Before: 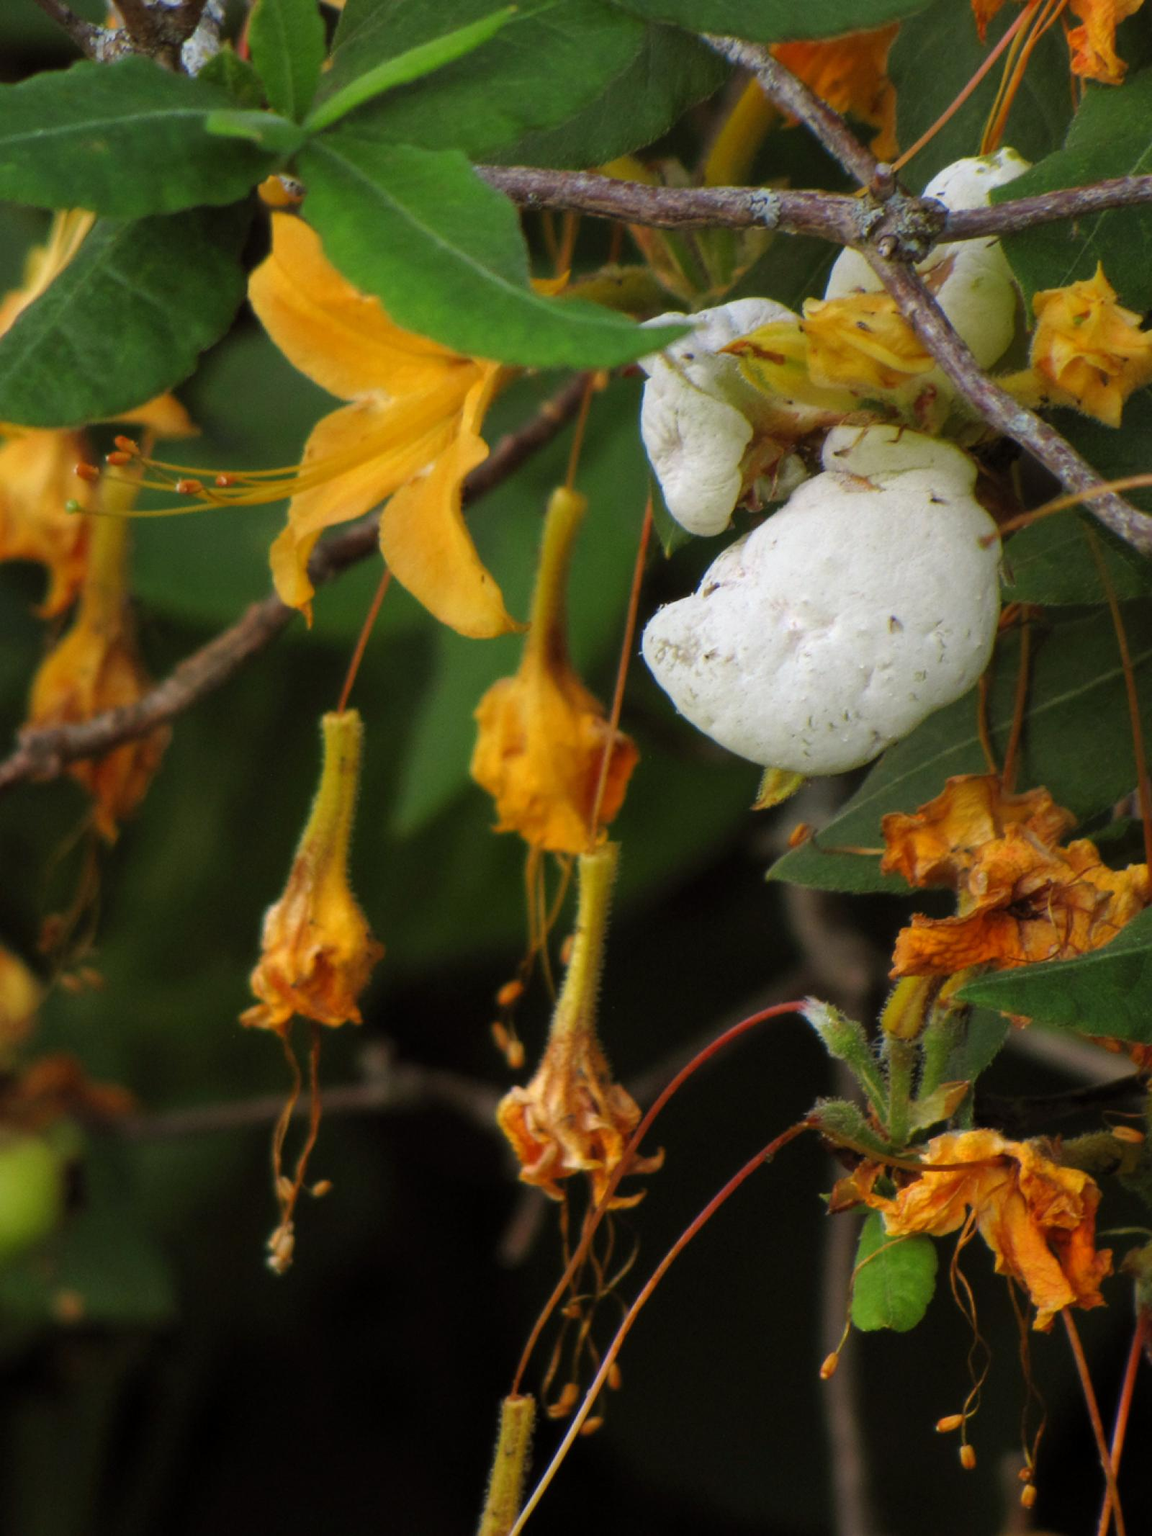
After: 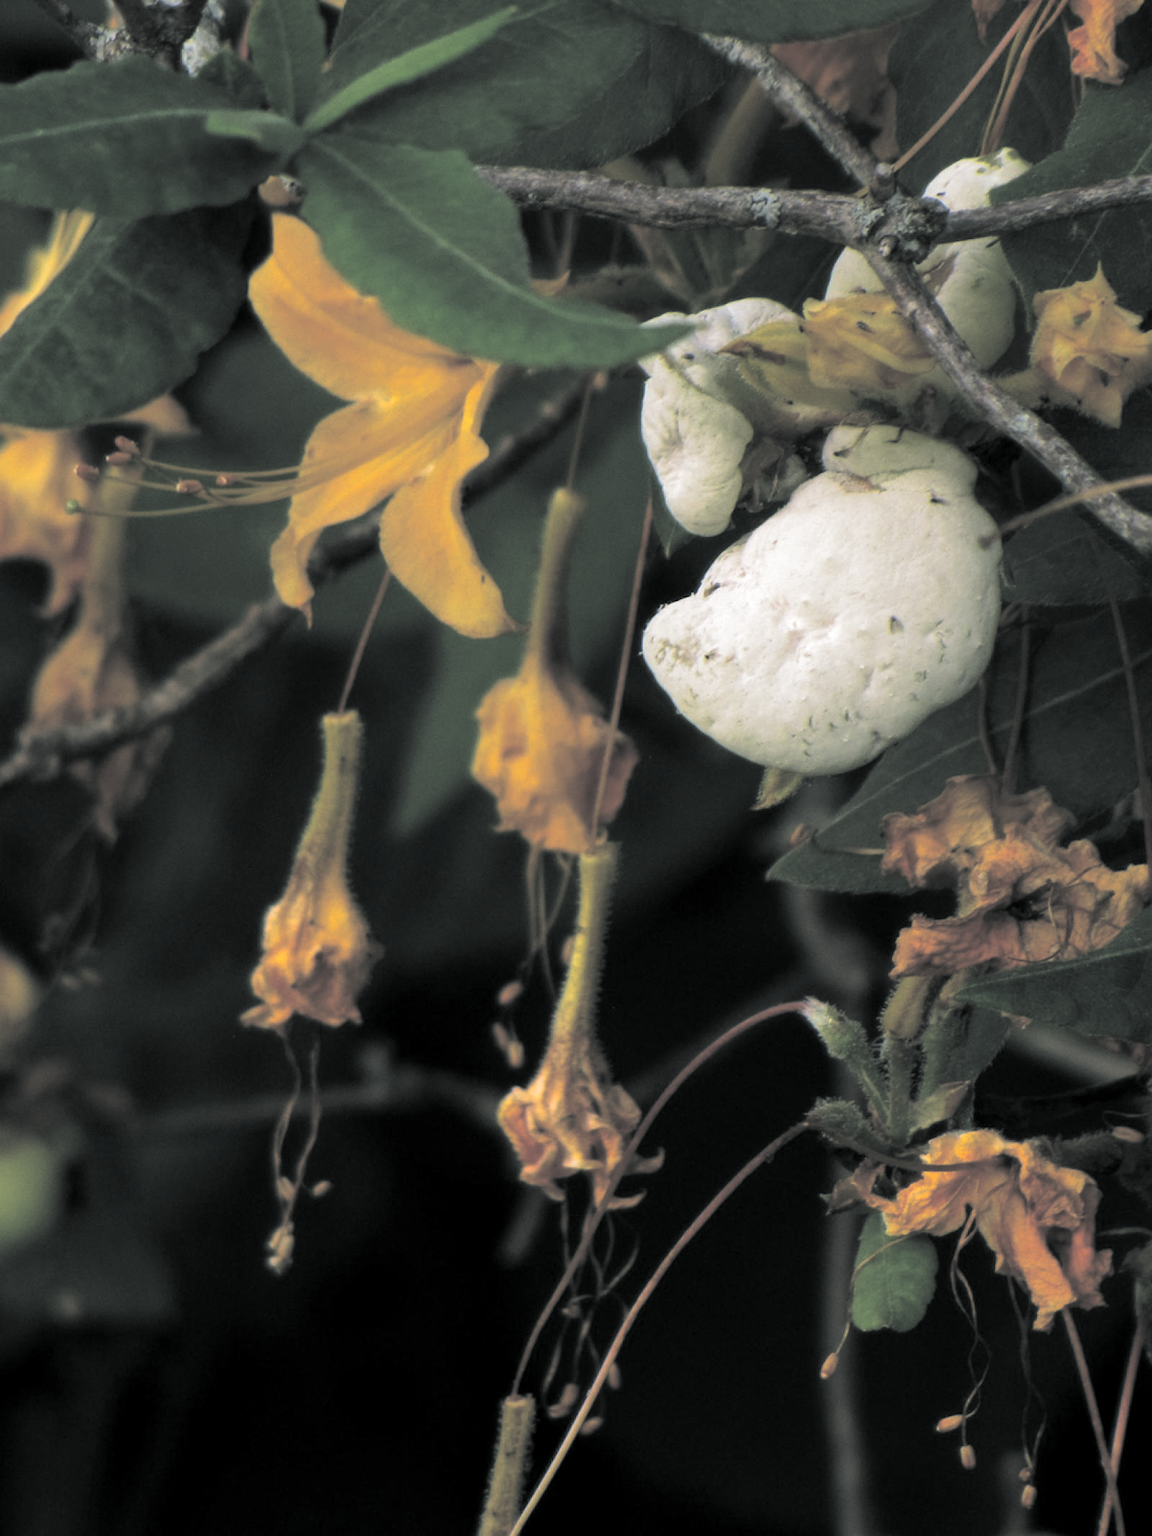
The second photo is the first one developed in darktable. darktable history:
exposure: exposure 0.2 EV, compensate highlight preservation false
color correction: highlights a* 4.02, highlights b* 4.98, shadows a* -7.55, shadows b* 4.98
split-toning: shadows › hue 190.8°, shadows › saturation 0.05, highlights › hue 54°, highlights › saturation 0.05, compress 0%
